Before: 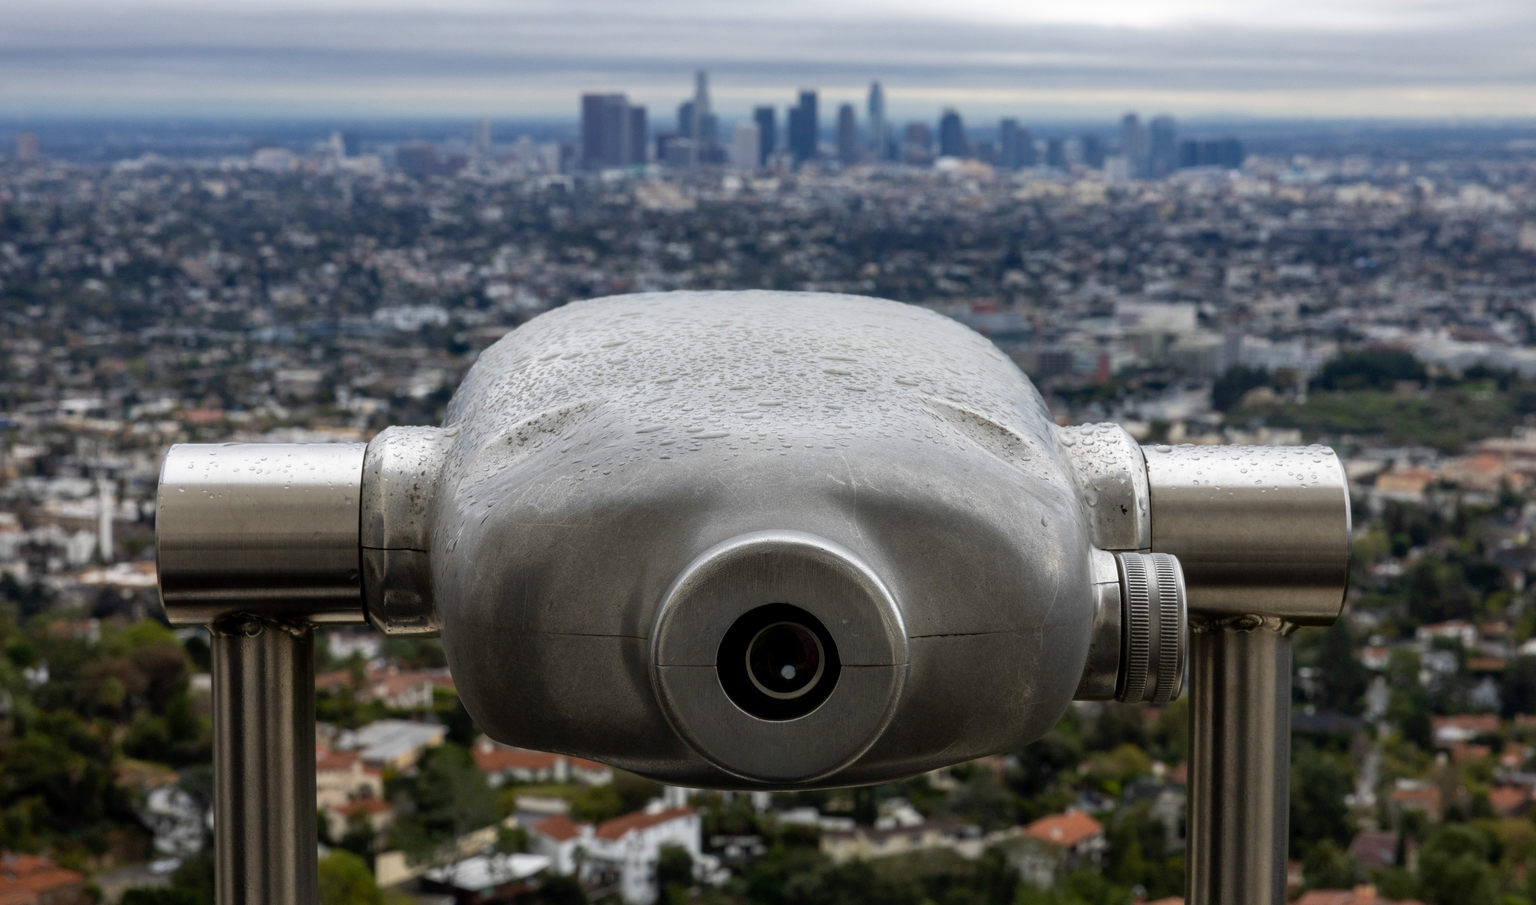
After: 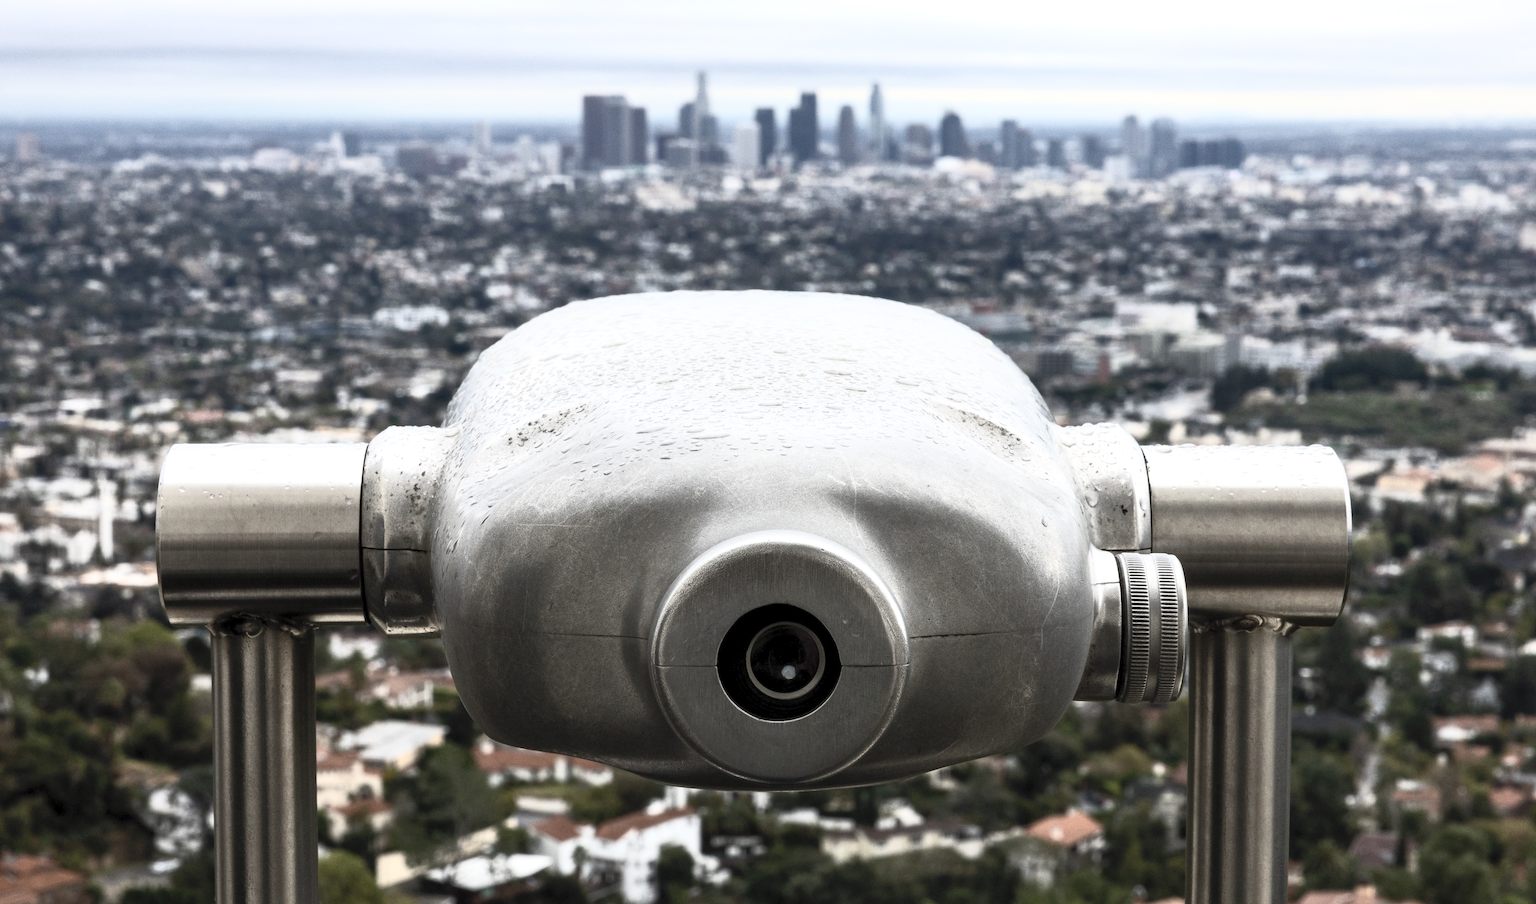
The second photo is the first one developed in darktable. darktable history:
shadows and highlights: shadows 12.97, white point adjustment 1.29, highlights -2.12, soften with gaussian
contrast brightness saturation: contrast 0.559, brightness 0.572, saturation -0.337
